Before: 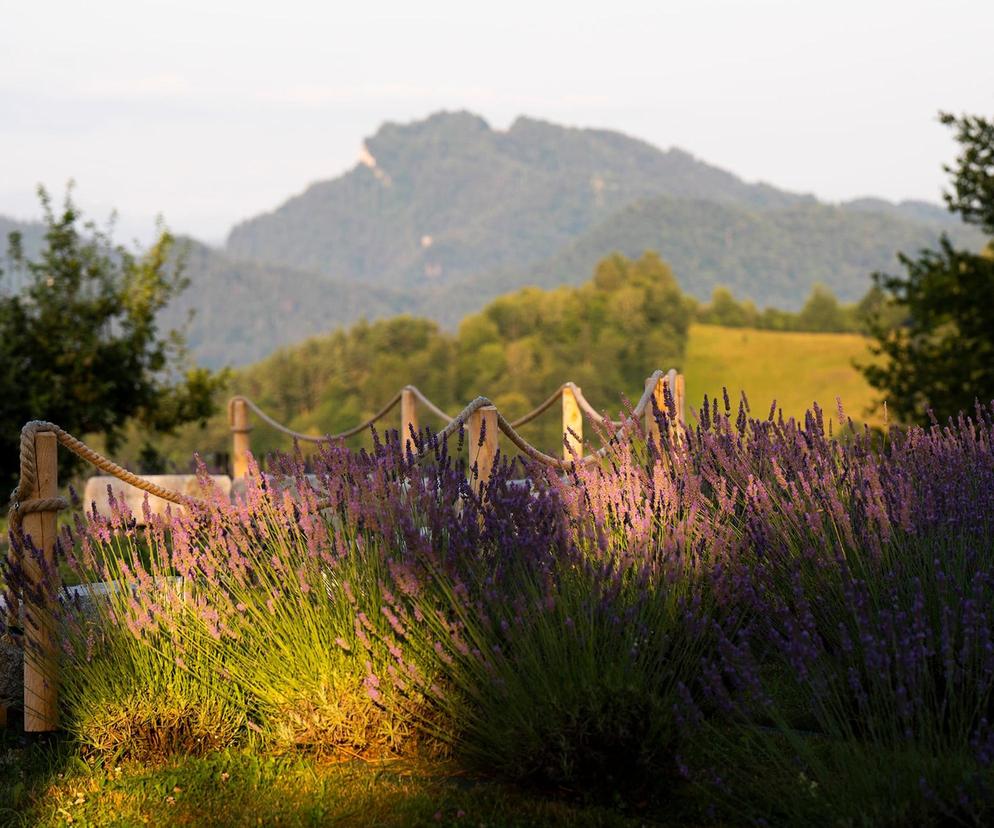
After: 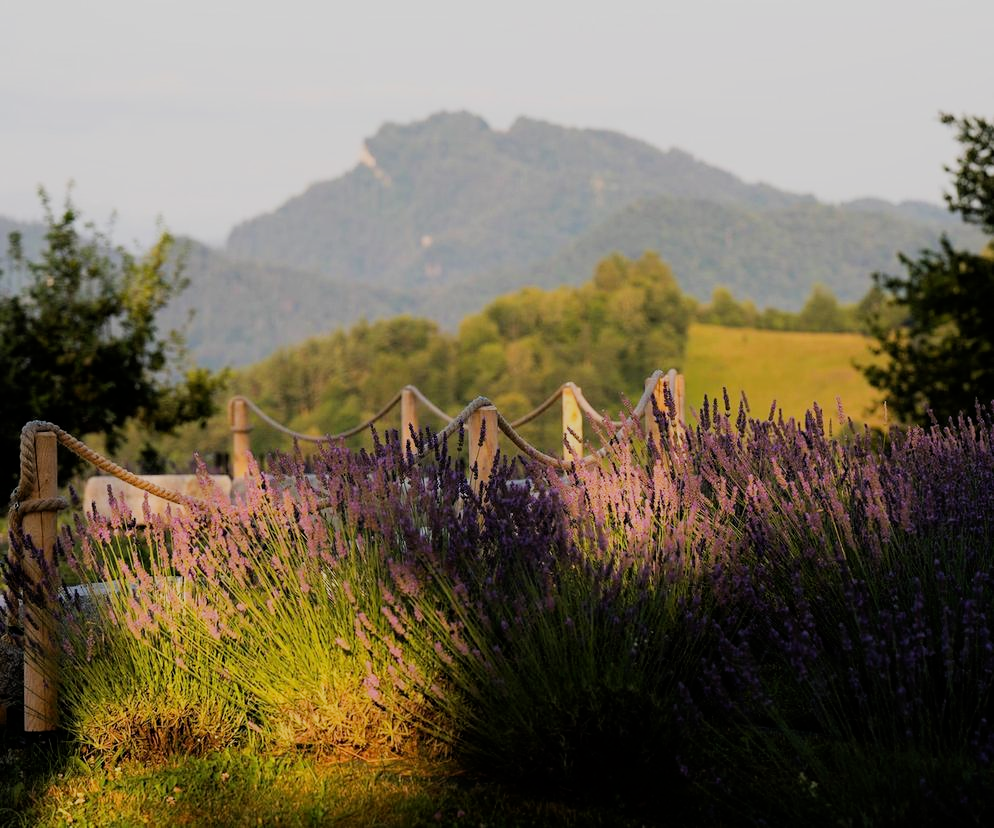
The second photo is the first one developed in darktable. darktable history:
filmic rgb: black relative exposure -7.65 EV, white relative exposure 4.56 EV, threshold 3.01 EV, hardness 3.61, iterations of high-quality reconstruction 0, enable highlight reconstruction true
